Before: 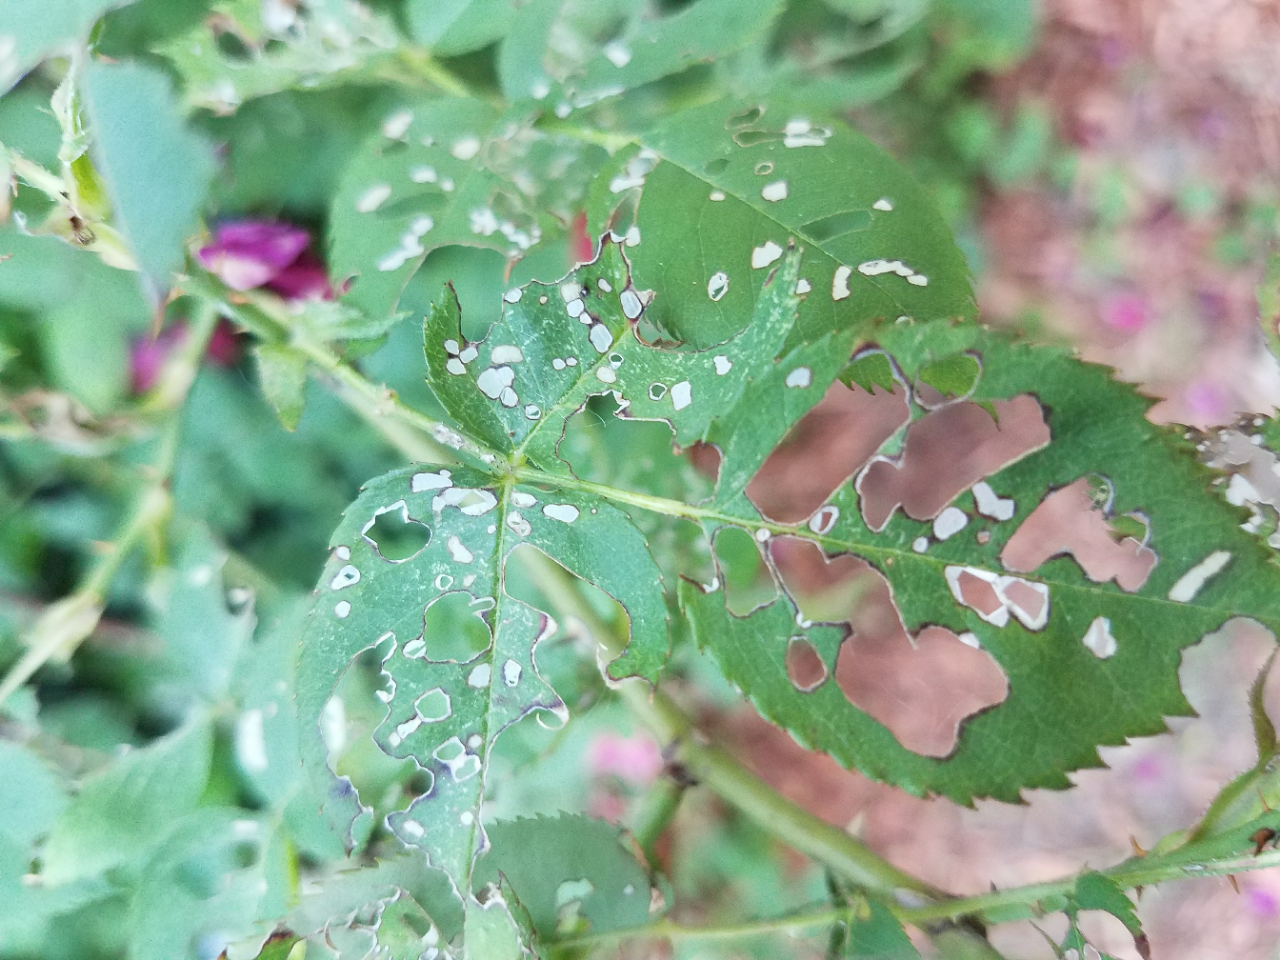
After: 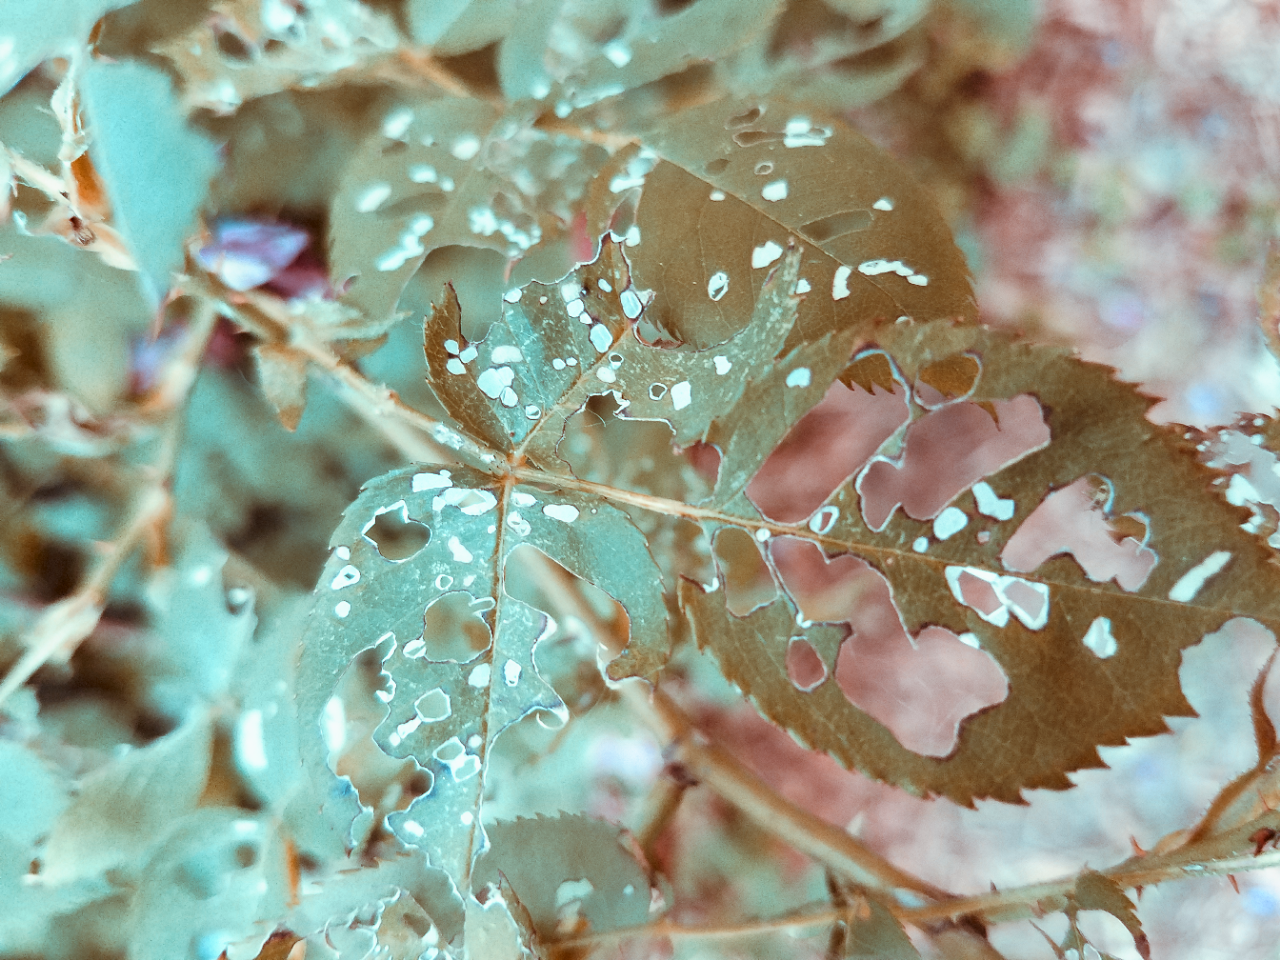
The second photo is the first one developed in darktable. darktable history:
color look up table: target L [88.49, 79.26, 51.05, 49.45, 36.75, 29.3, 198.45, 94.07, 90.31, 61.87, 58.48, 80.62, 58.1, 54.33, 65.05, 67, 49.98, 51.67, 61.17, 52.15, 40.13, 30.87, 86.01, 80.38, 80.6, 74.87, 62.99, 62.47, 64.13, 68.32, 47.29, 53.52, 29.02, 31.21, 42.72, 20.32, 17.75, 13.89, 11.03, 81.61, 81.69, 81.43, 81.51, 81.03, 81.98, 68.23, 70.05, 59.27, 53.12], target a [-10.64, -12, 25.37, -5.419, 5.263, 16.55, 0, -0.001, -11.44, 46.72, 45.97, -7.932, 53.97, 50.91, 13.31, -7.727, 54.36, 47.67, 24.18, 40.83, 46.53, 26.56, -10.65, -11.29, -11.16, -10.95, -19.77, 13.6, -10.75, -24.87, 5.751, -14.64, 10.41, 11.44, -1.246, 12.18, 12.78, 10.46, 10.25, -12.41, -18.03, -14.23, -14.15, -15.87, -16.8, -30.42, -32.38, -25.64, -20.71], target b [-0.969, -3.298, 46.72, 20.58, 28.07, 28.29, 0.001, 0.004, -0.523, 63.07, 61.06, -2.597, 57.26, 59.5, 10.59, -3.621, 57.43, 36.17, 3.747, 27.2, 40.19, 25.25, -1.749, -3.17, -3.144, -4.411, -22.86, -6.799, -24.37, -37.23, 3.764, -38, 6.459, -5.315, -34.59, 8.562, 7.814, 5.878, 6.761, -3.591, -6.223, -4.572, -4.558, -4.998, -7.13, -9.422, -26.01, -26.85, -21.44], num patches 49
tone curve: curves: ch0 [(0, 0) (0.003, 0.002) (0.011, 0.01) (0.025, 0.022) (0.044, 0.039) (0.069, 0.061) (0.1, 0.088) (0.136, 0.126) (0.177, 0.167) (0.224, 0.211) (0.277, 0.27) (0.335, 0.335) (0.399, 0.407) (0.468, 0.485) (0.543, 0.569) (0.623, 0.659) (0.709, 0.756) (0.801, 0.851) (0.898, 0.961) (1, 1)], preserve colors none
